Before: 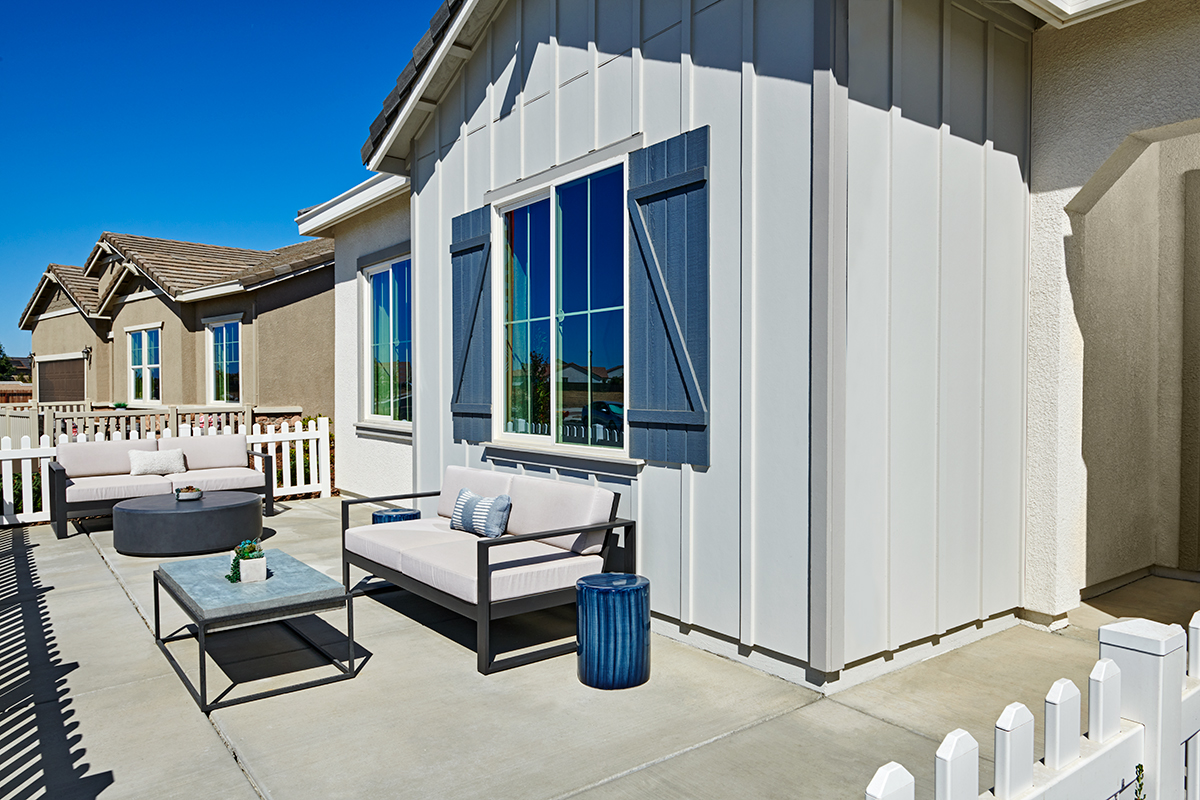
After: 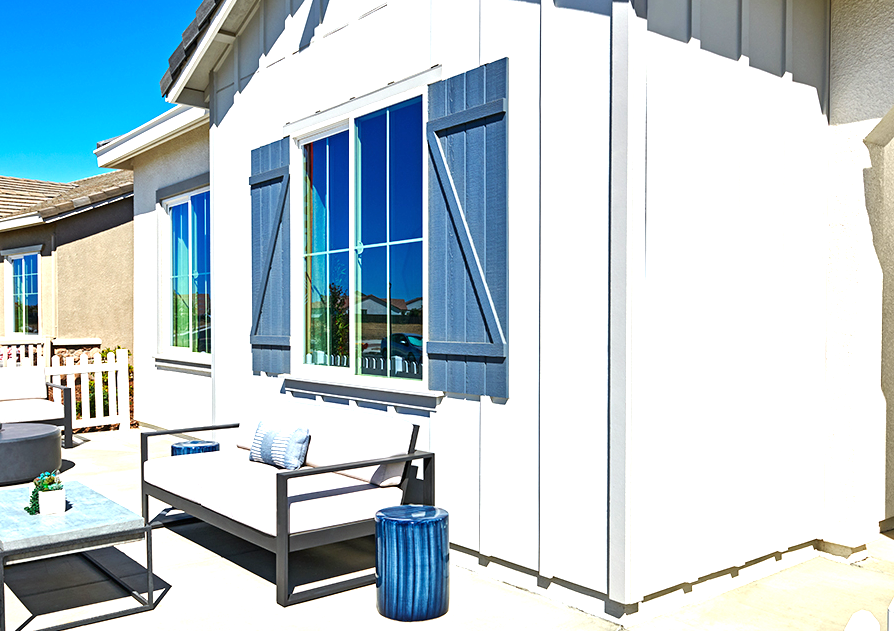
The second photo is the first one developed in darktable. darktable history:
exposure: black level correction 0, exposure 1.199 EV, compensate highlight preservation false
crop: left 16.819%, top 8.534%, right 8.675%, bottom 12.506%
